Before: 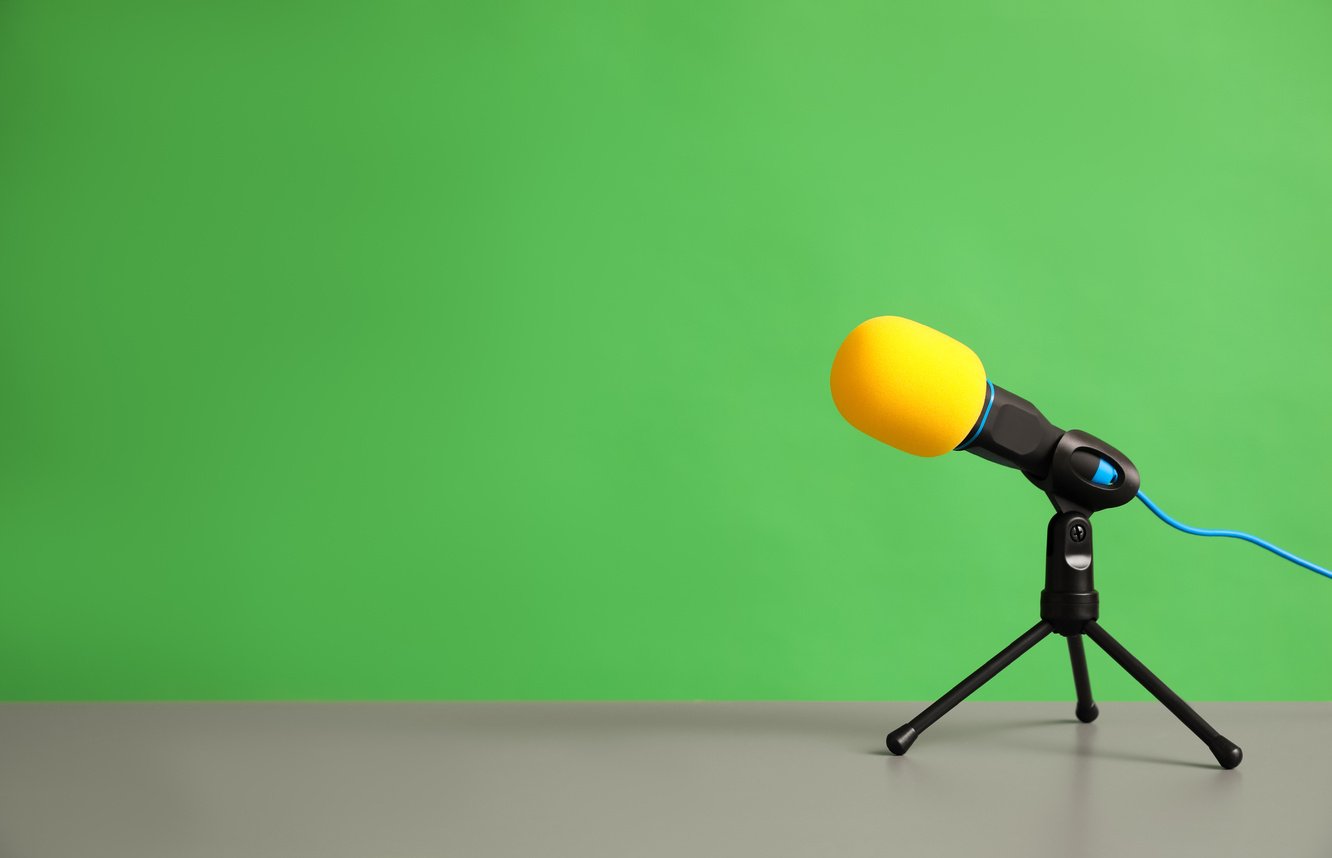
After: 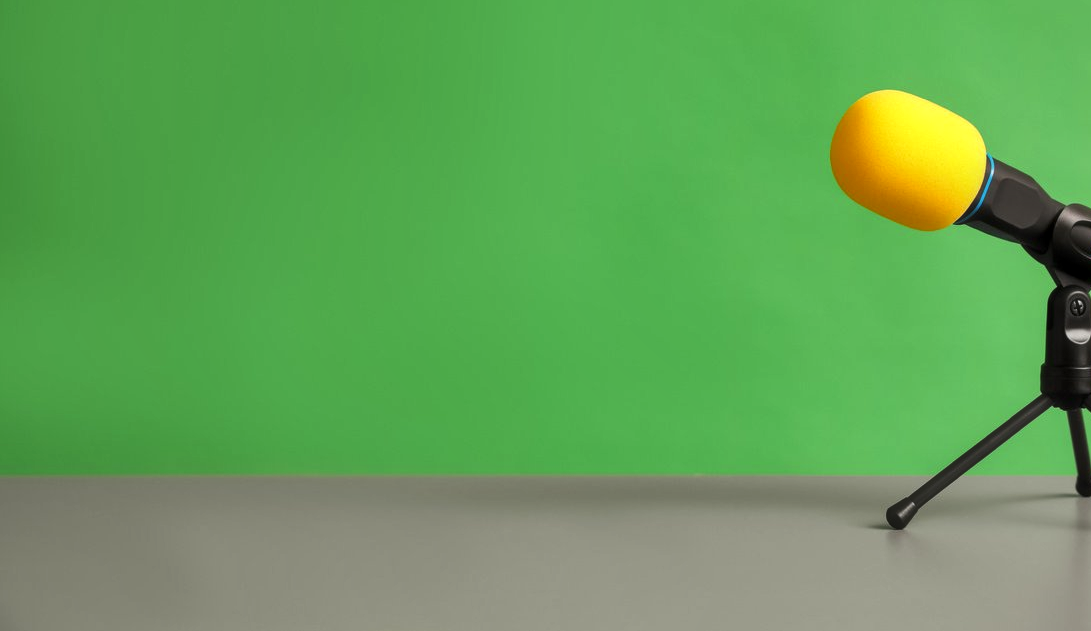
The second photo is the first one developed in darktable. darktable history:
haze removal: strength -0.109, compatibility mode true, adaptive false
crop: top 26.4%, right 18.043%
shadows and highlights: low approximation 0.01, soften with gaussian
local contrast: detail 130%
